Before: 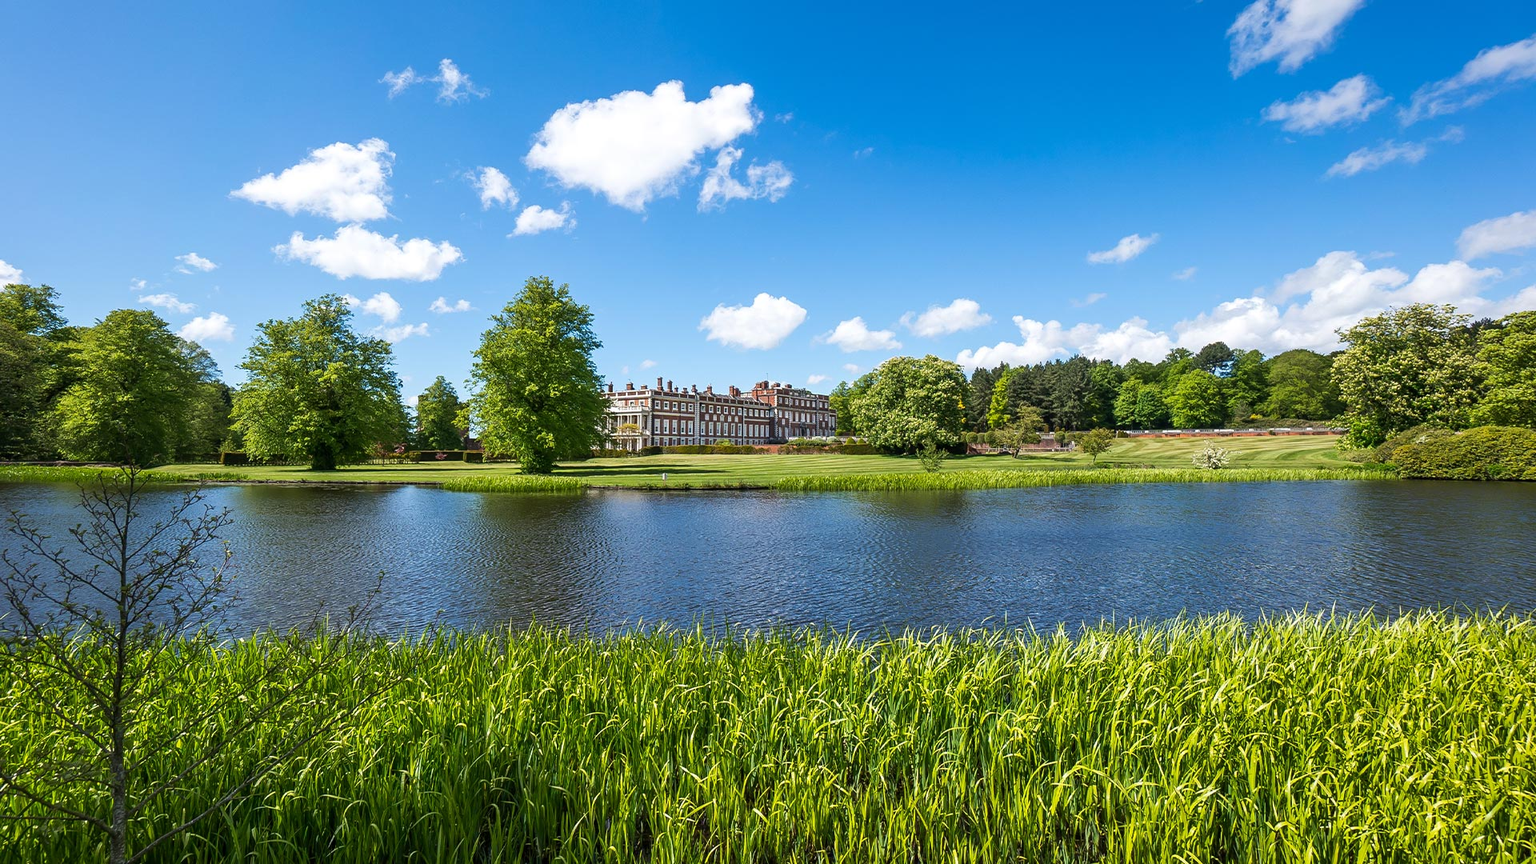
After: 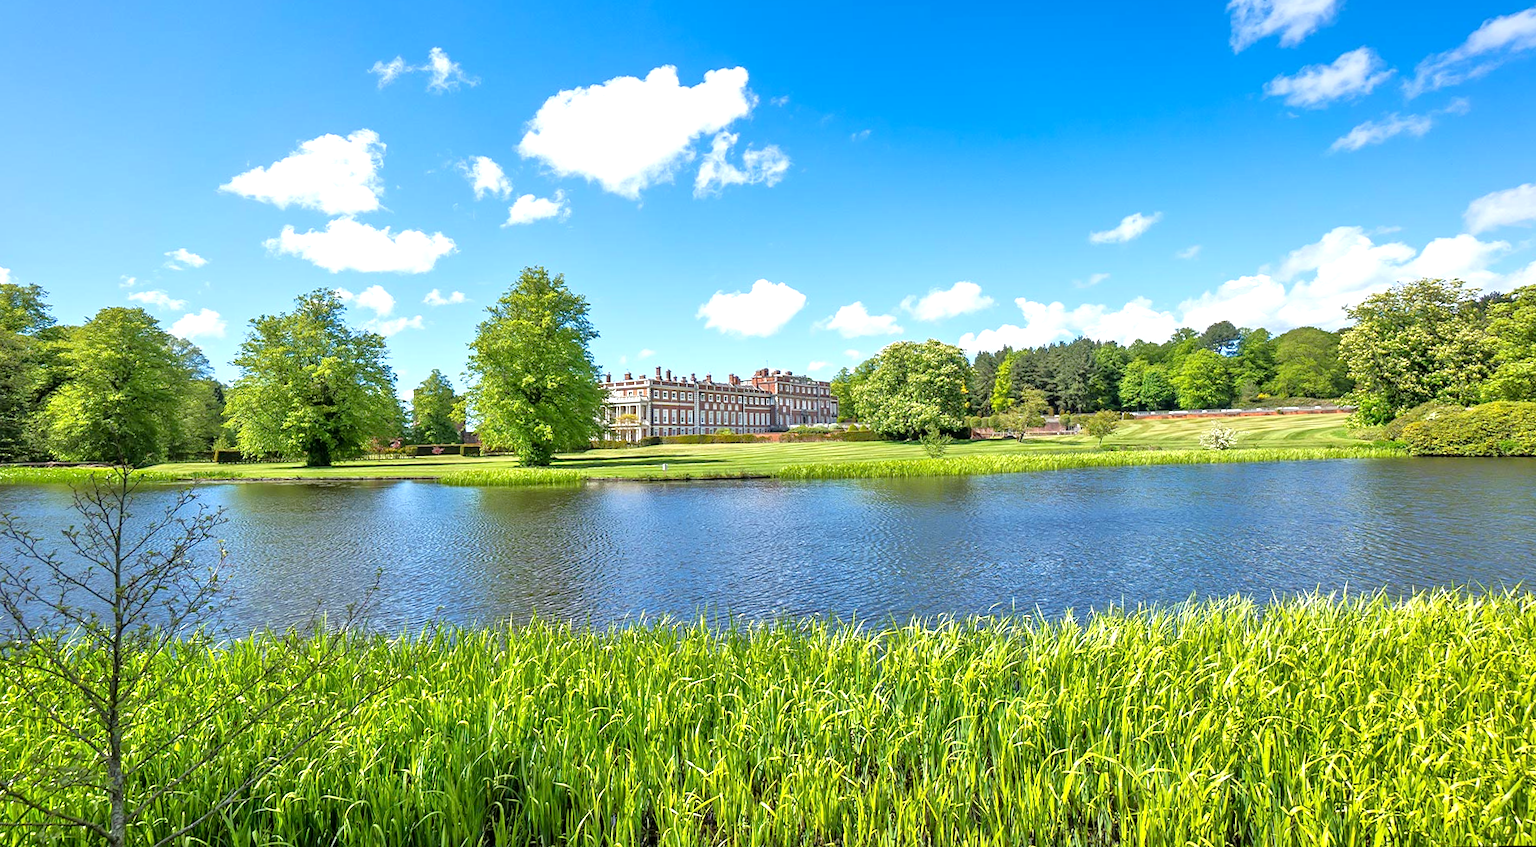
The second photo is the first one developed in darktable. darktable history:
crop: top 1.049%, right 0.001%
exposure: black level correction 0.001, exposure 0.5 EV, compensate exposure bias true, compensate highlight preservation false
rotate and perspective: rotation -1°, crop left 0.011, crop right 0.989, crop top 0.025, crop bottom 0.975
white balance: red 0.978, blue 0.999
tone equalizer: -7 EV 0.15 EV, -6 EV 0.6 EV, -5 EV 1.15 EV, -4 EV 1.33 EV, -3 EV 1.15 EV, -2 EV 0.6 EV, -1 EV 0.15 EV, mask exposure compensation -0.5 EV
